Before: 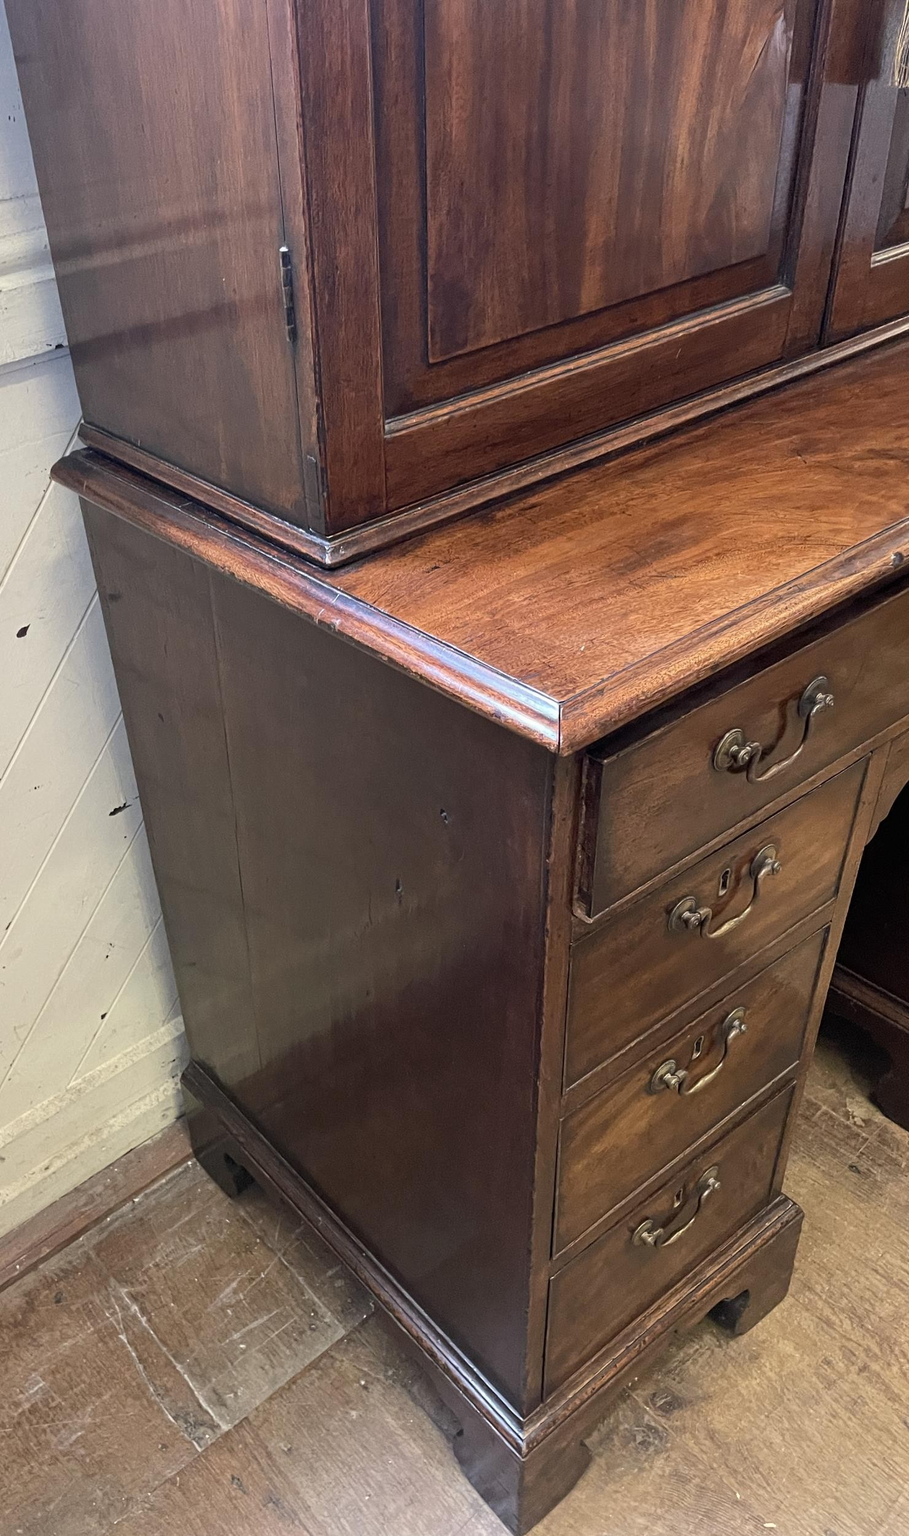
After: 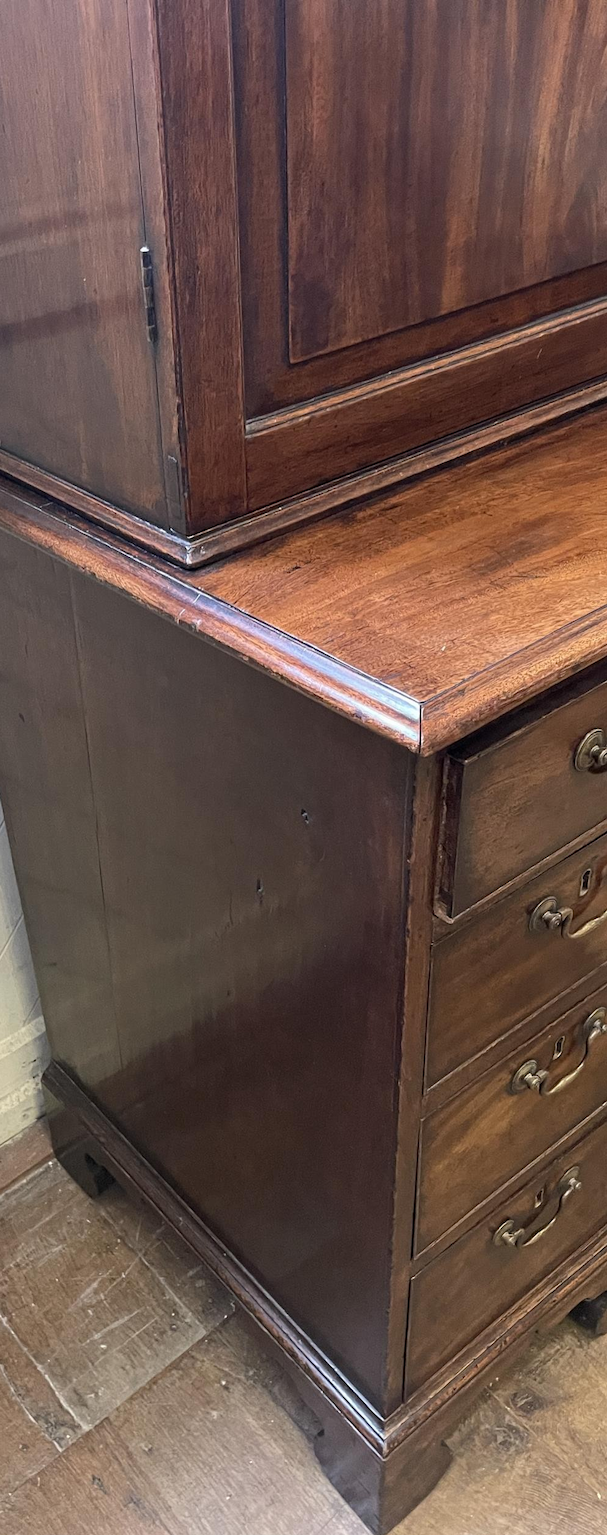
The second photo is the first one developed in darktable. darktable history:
crop: left 15.369%, right 17.859%
